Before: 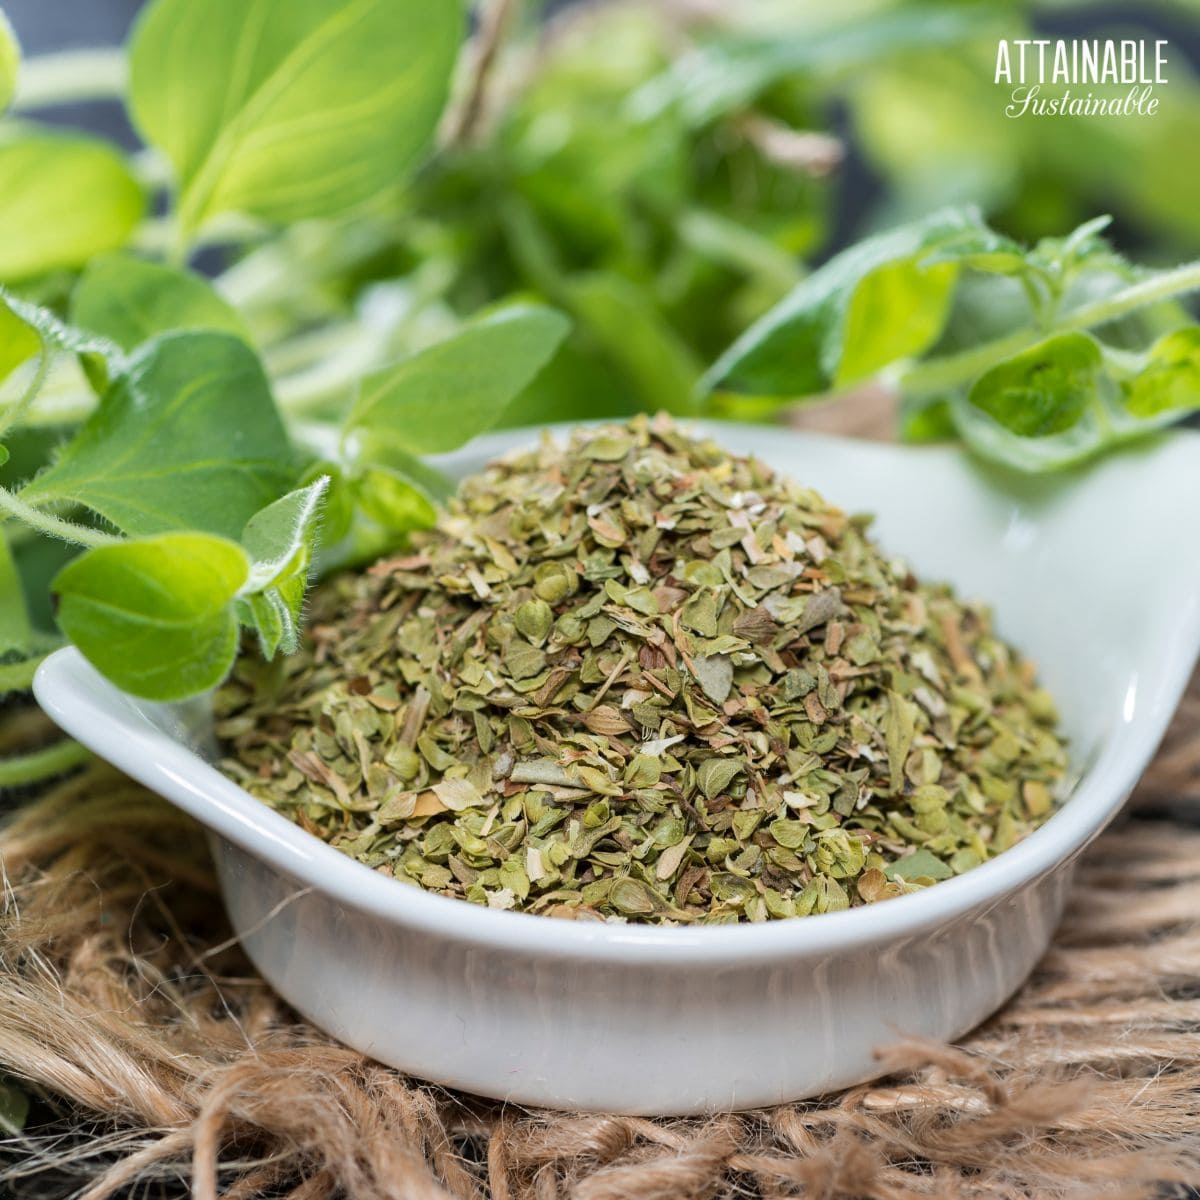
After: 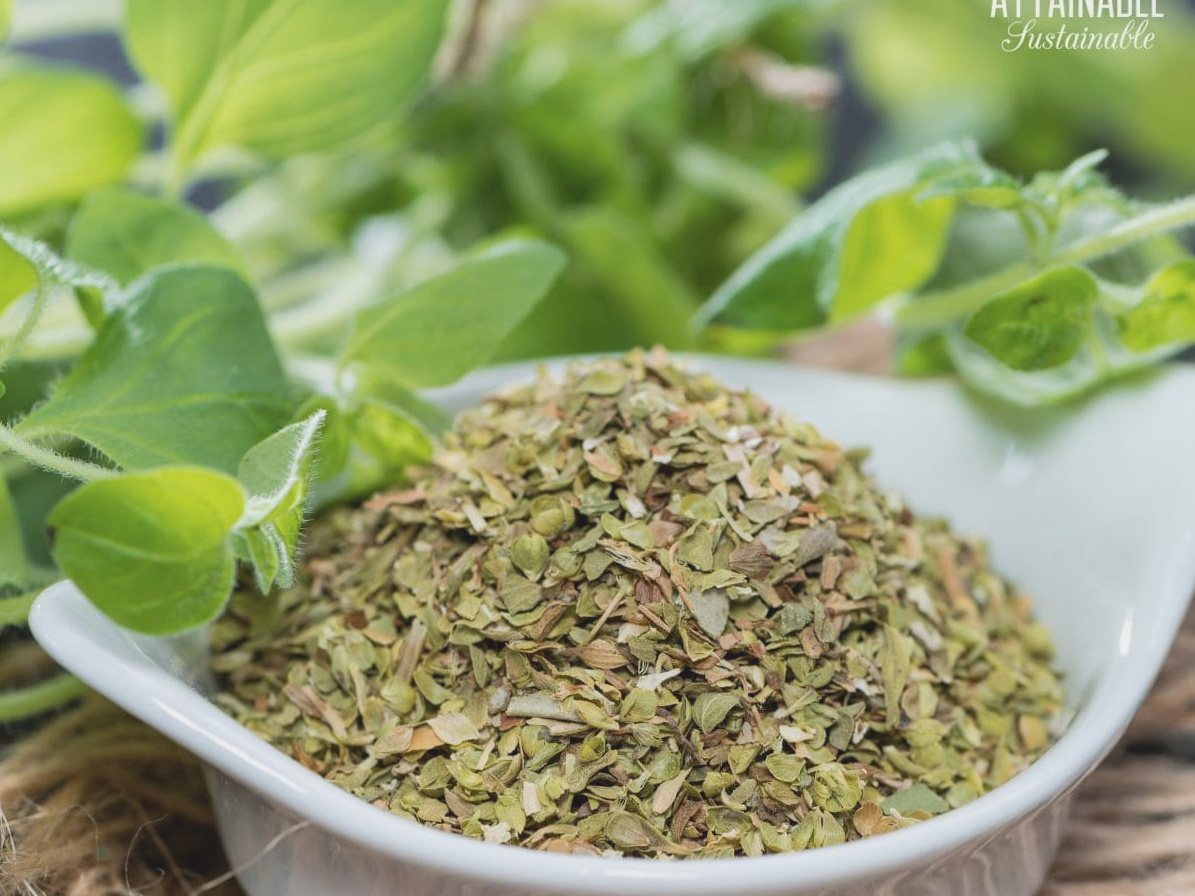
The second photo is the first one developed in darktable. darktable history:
contrast brightness saturation: contrast -0.131, brightness 0.053, saturation -0.121
crop: left 0.342%, top 5.534%, bottom 19.761%
